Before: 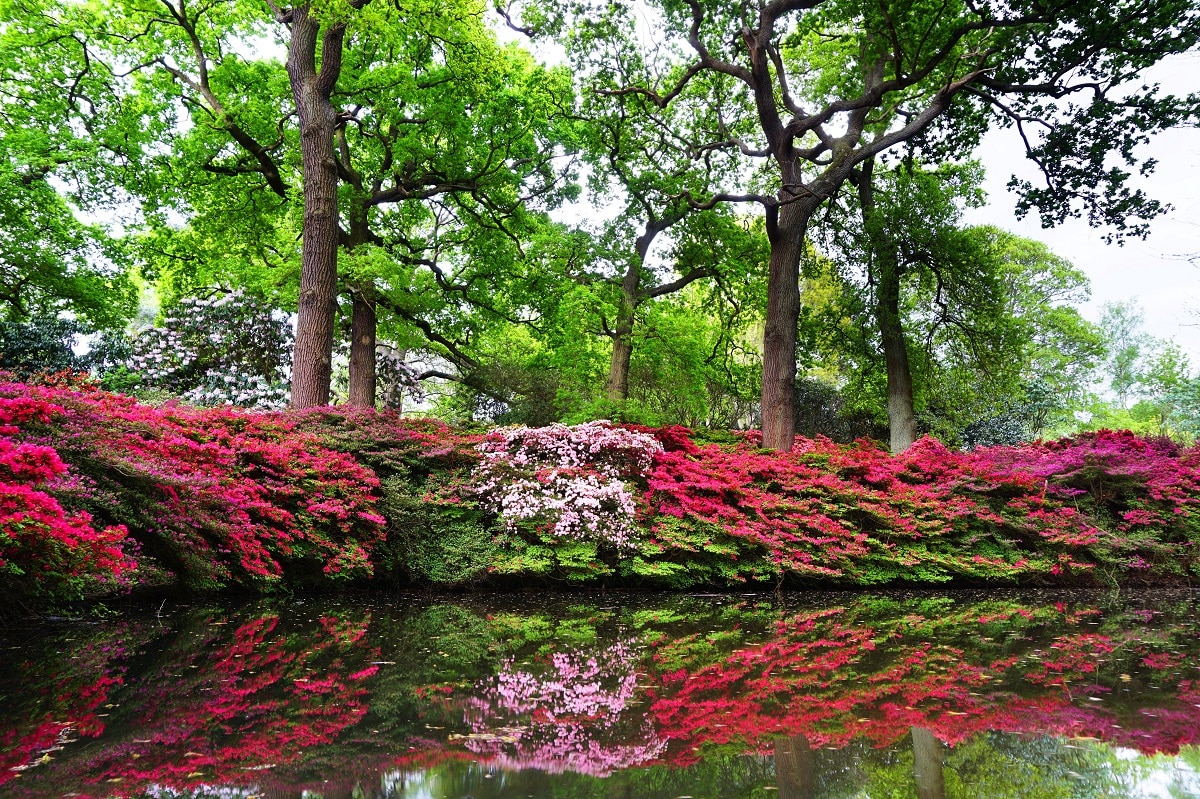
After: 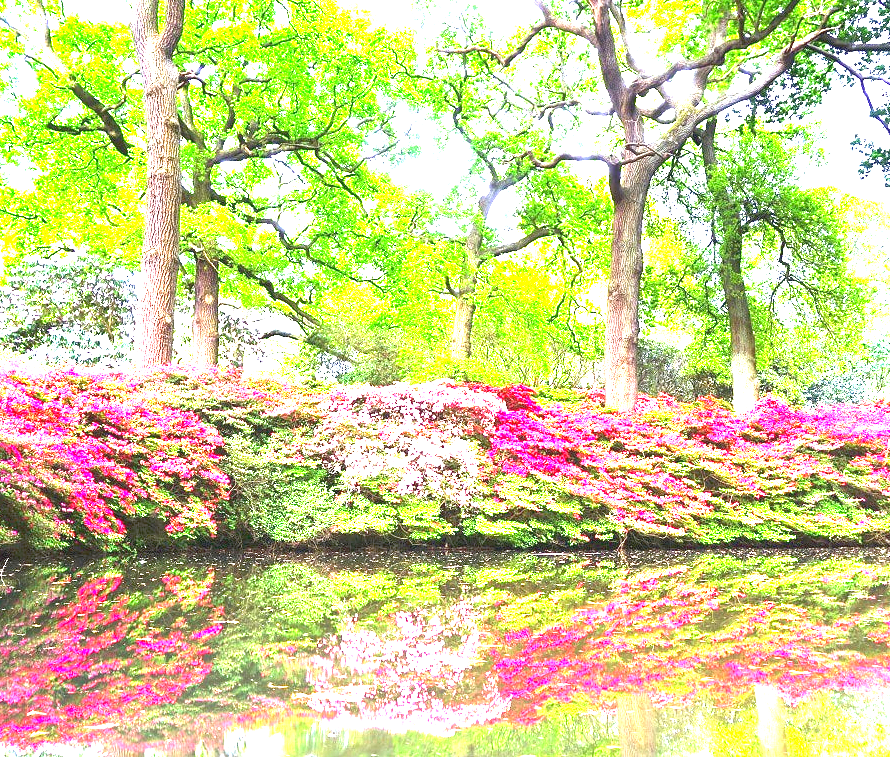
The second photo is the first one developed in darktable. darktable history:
crop and rotate: left 13.15%, top 5.251%, right 12.609%
exposure: black level correction 0, exposure 4 EV, compensate exposure bias true, compensate highlight preservation false
contrast brightness saturation: contrast -0.11
